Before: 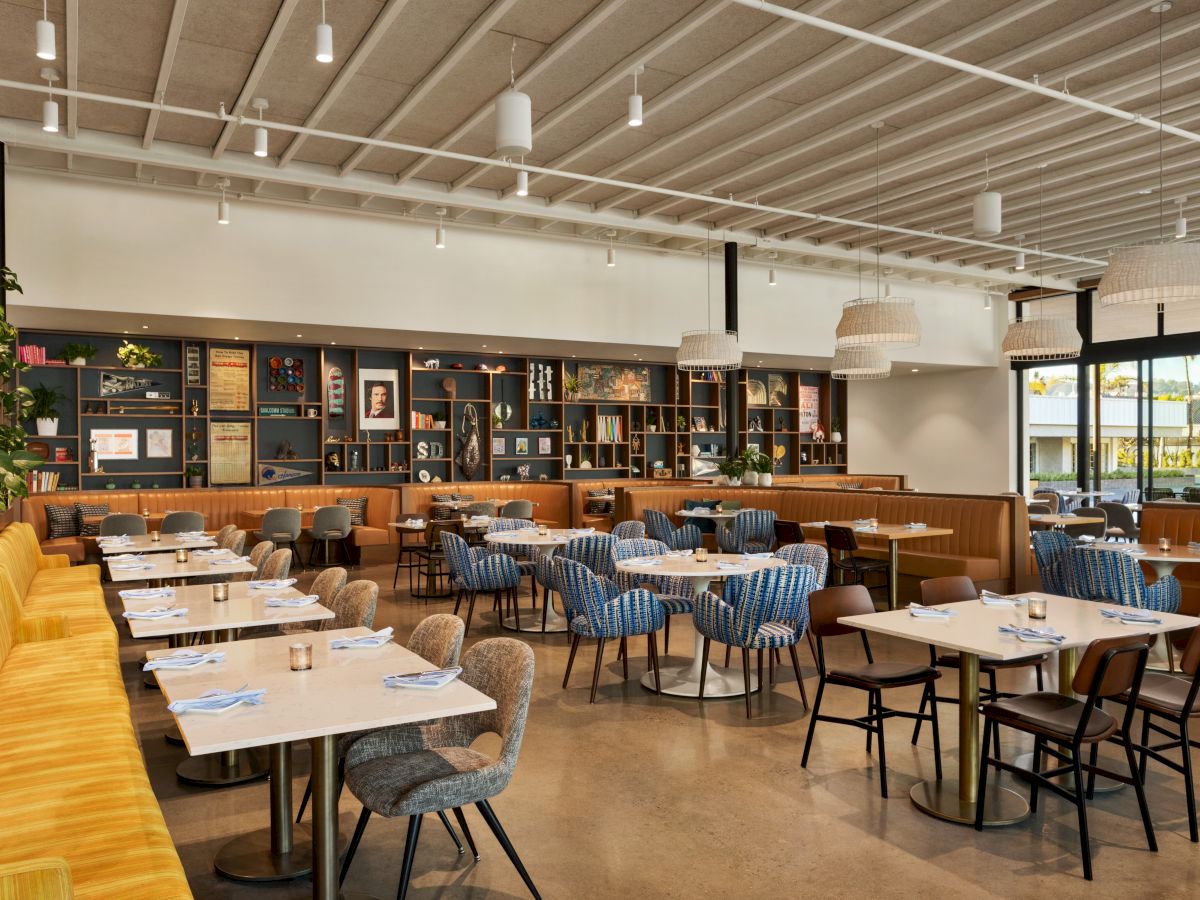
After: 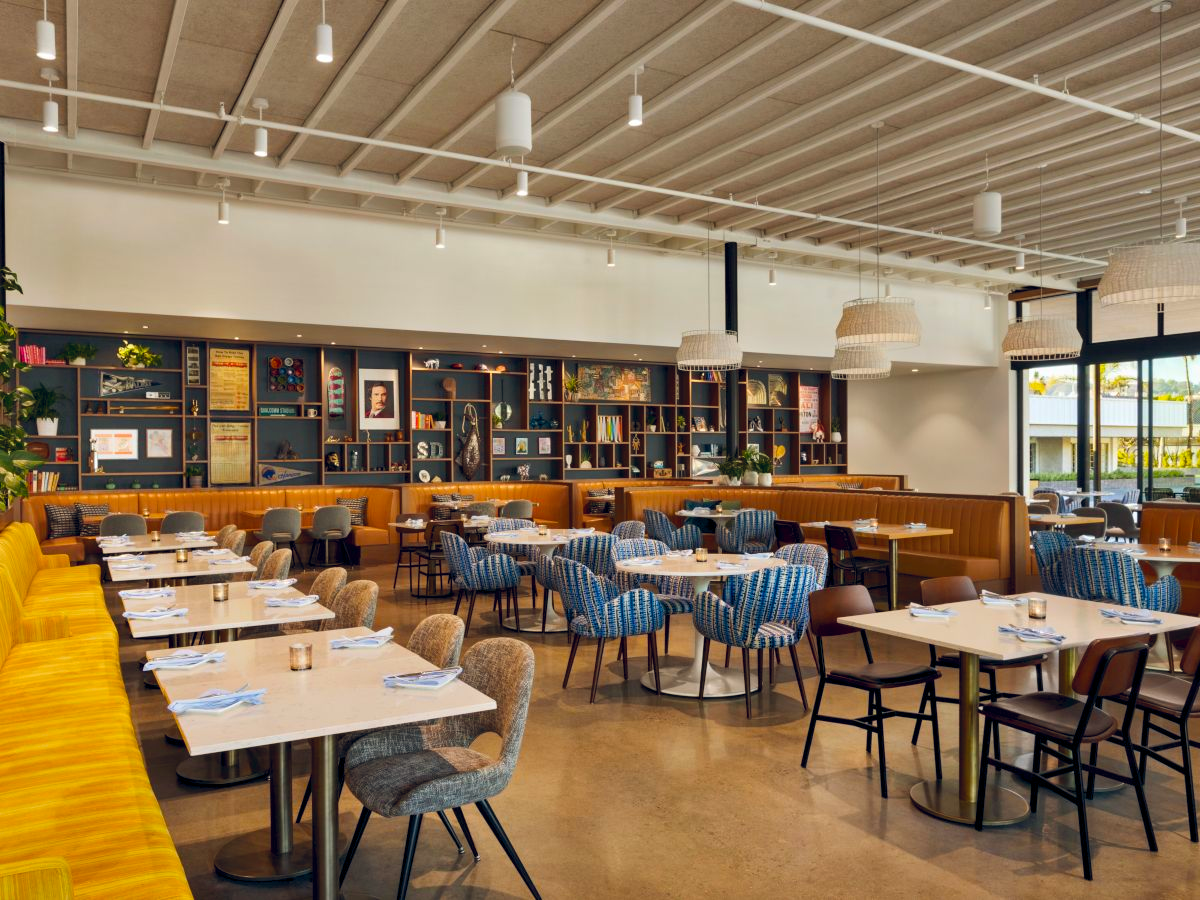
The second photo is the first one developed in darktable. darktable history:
color balance rgb: global offset › chroma 0.099%, global offset › hue 249.71°, linear chroma grading › global chroma 9.926%, perceptual saturation grading › global saturation 19.739%
